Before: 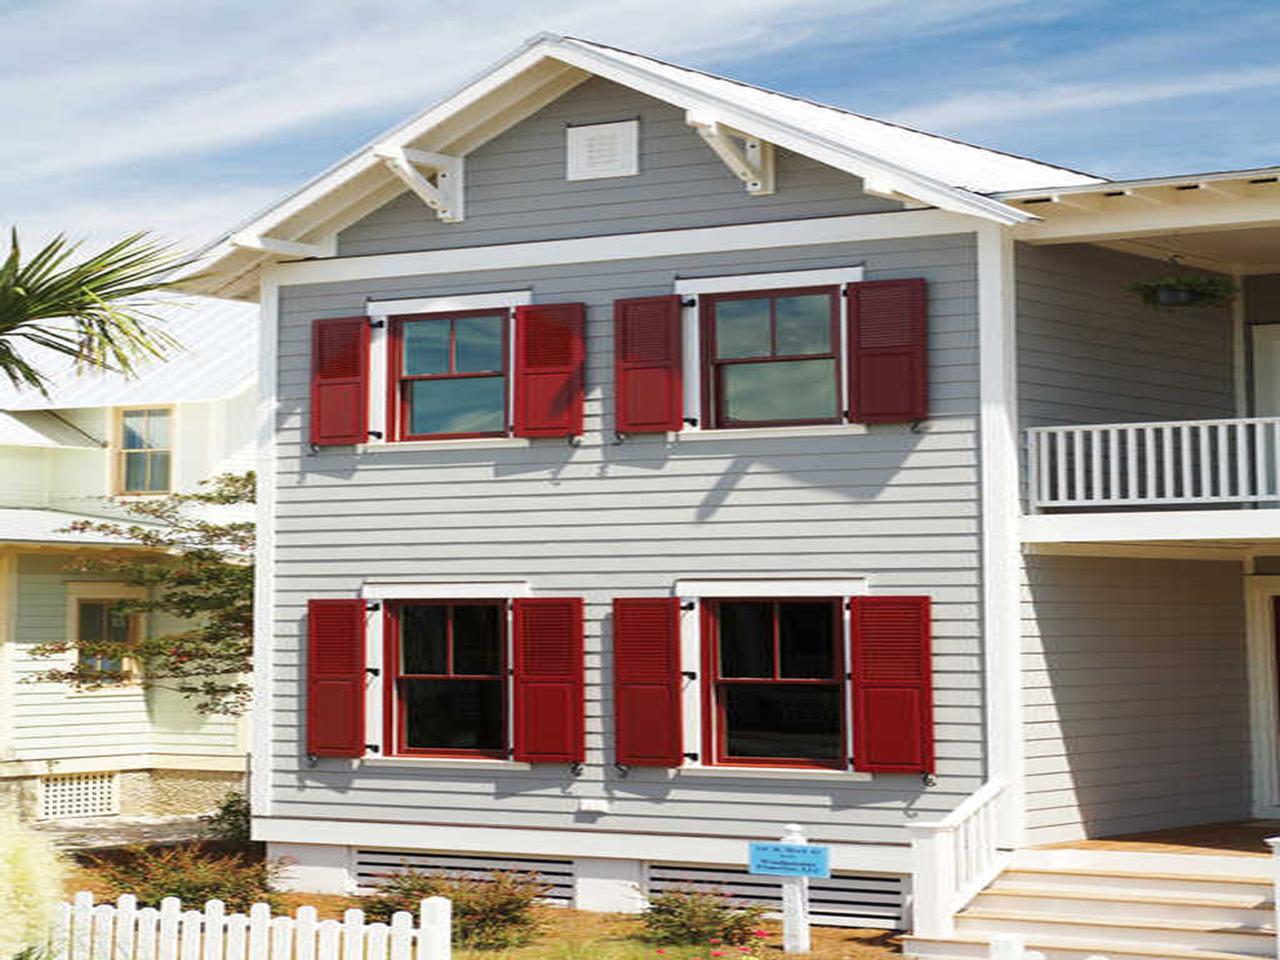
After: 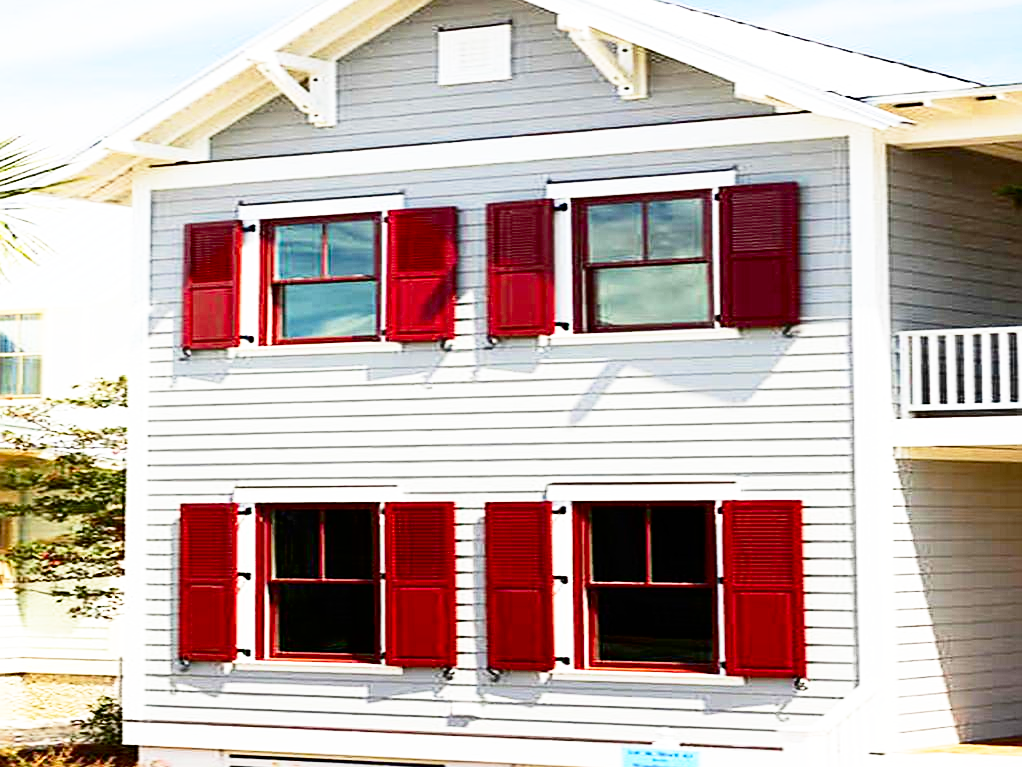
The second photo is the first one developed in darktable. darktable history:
crop and rotate: left 10.071%, top 10.071%, right 10.02%, bottom 10.02%
sharpen: on, module defaults
contrast brightness saturation: contrast 0.2, brightness -0.11, saturation 0.1
base curve: curves: ch0 [(0, 0) (0.012, 0.01) (0.073, 0.168) (0.31, 0.711) (0.645, 0.957) (1, 1)], preserve colors none
